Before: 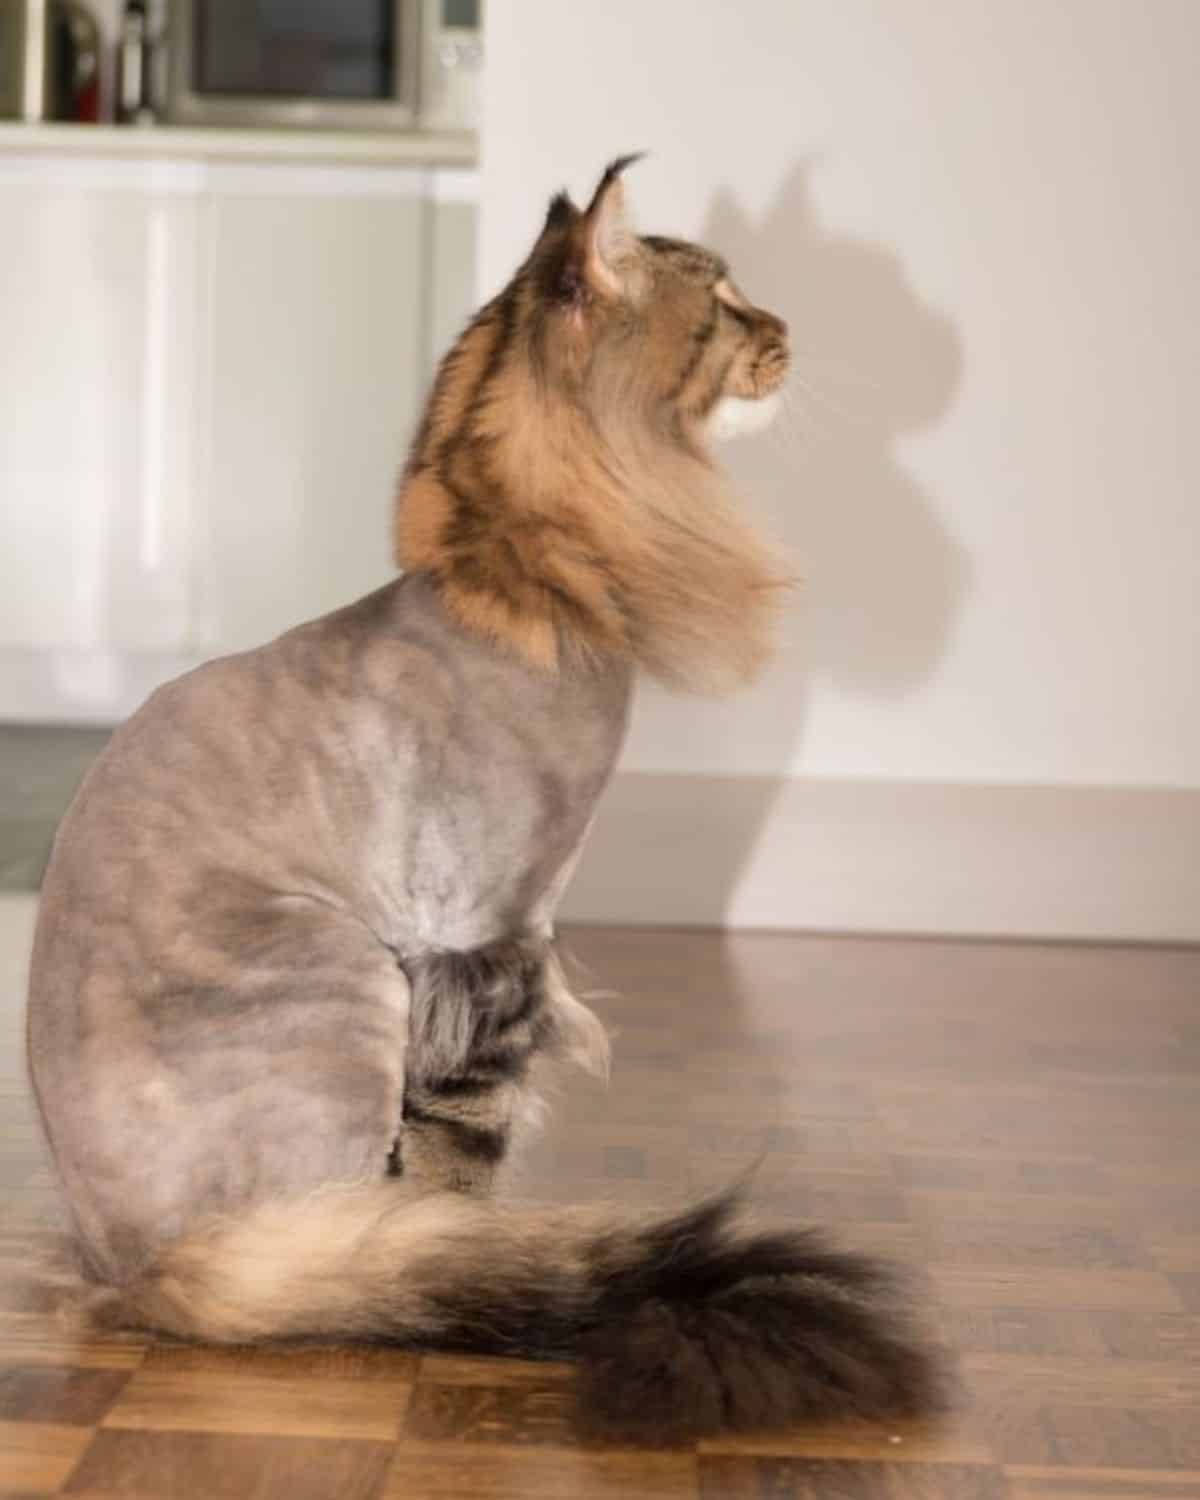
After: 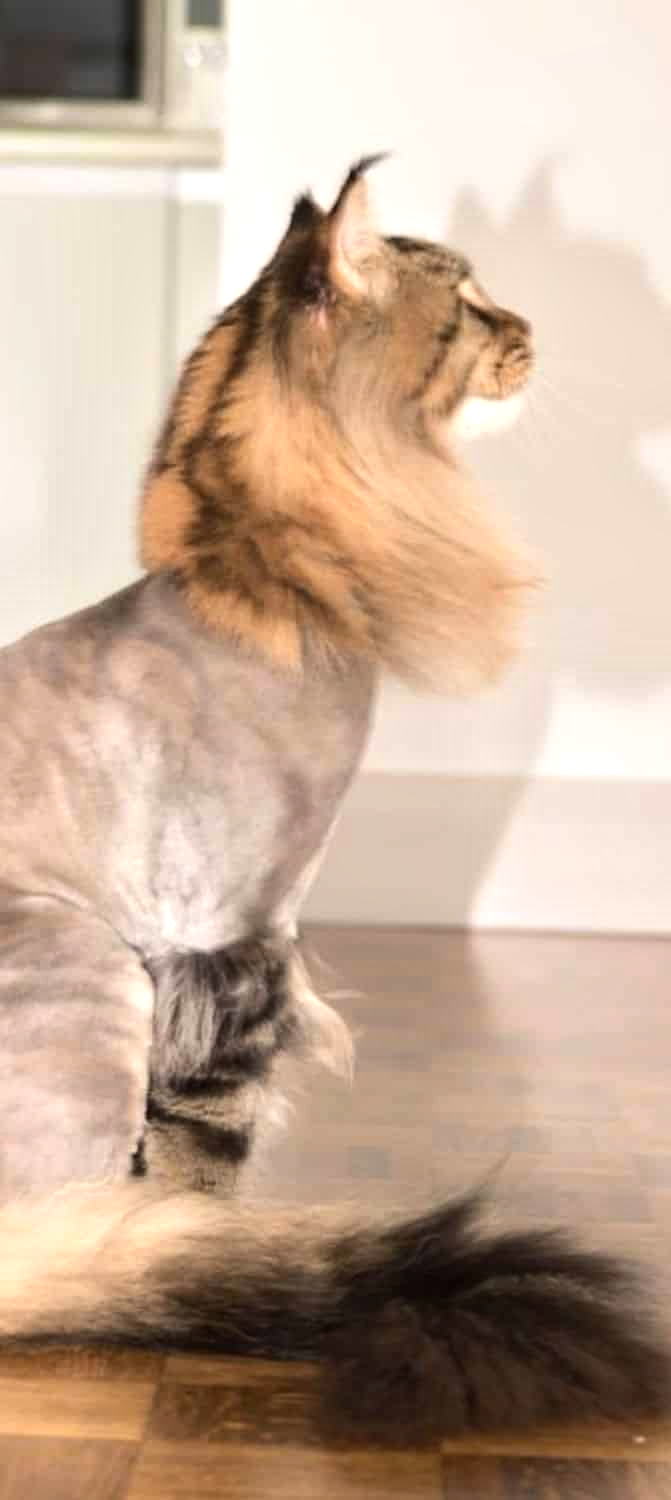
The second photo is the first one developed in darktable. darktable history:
local contrast: mode bilateral grid, contrast 99, coarseness 100, detail 89%, midtone range 0.2
crop: left 21.414%, right 22.645%
tone equalizer: -8 EV 0.001 EV, -7 EV -0.003 EV, -6 EV 0.002 EV, -5 EV -0.035 EV, -4 EV -0.1 EV, -3 EV -0.177 EV, -2 EV 0.24 EV, -1 EV 0.716 EV, +0 EV 0.469 EV
